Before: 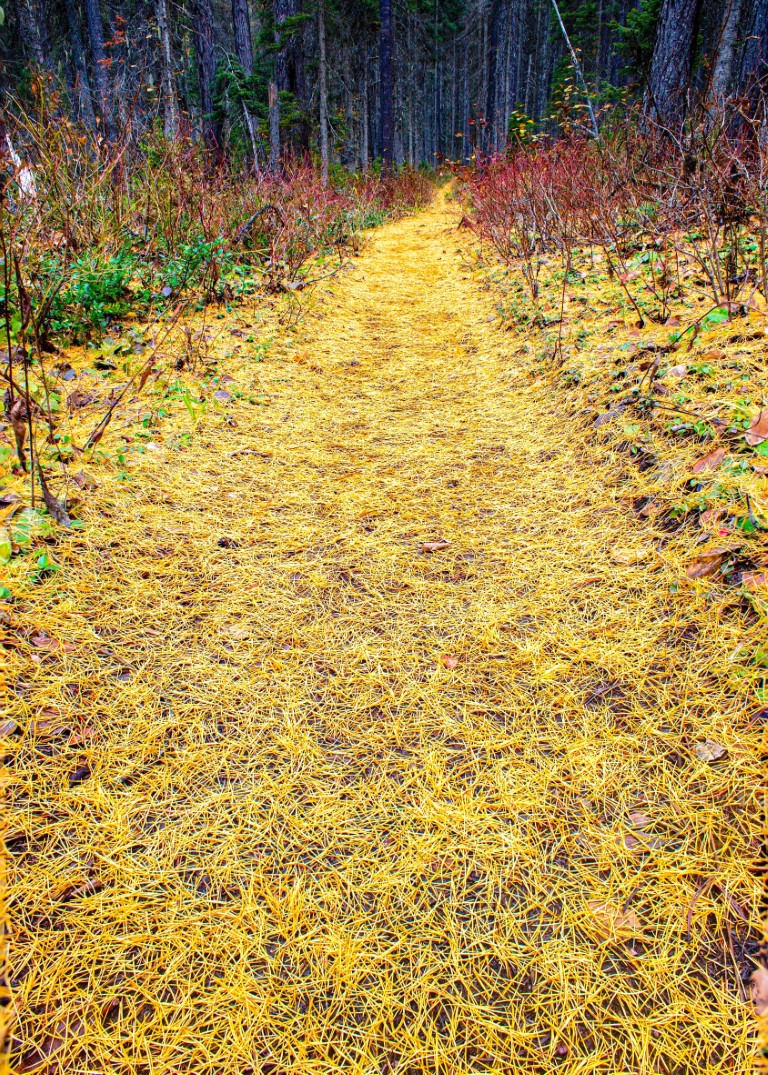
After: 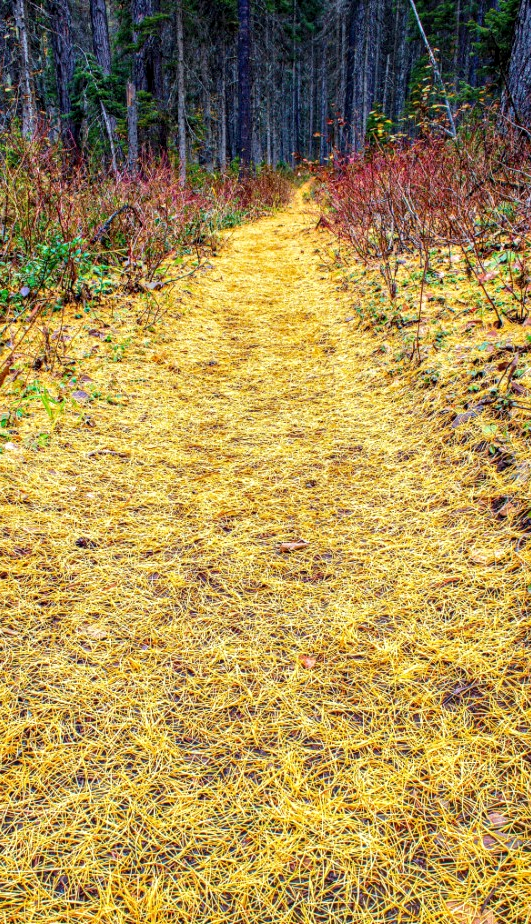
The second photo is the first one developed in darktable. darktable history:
local contrast: on, module defaults
crop: left 18.578%, right 12.192%, bottom 14.017%
